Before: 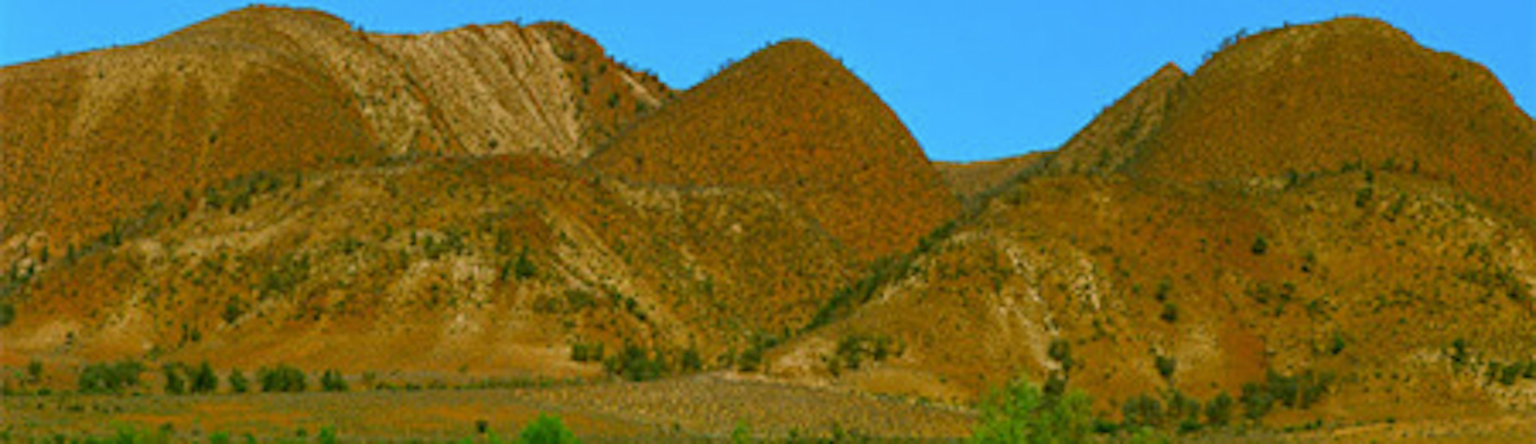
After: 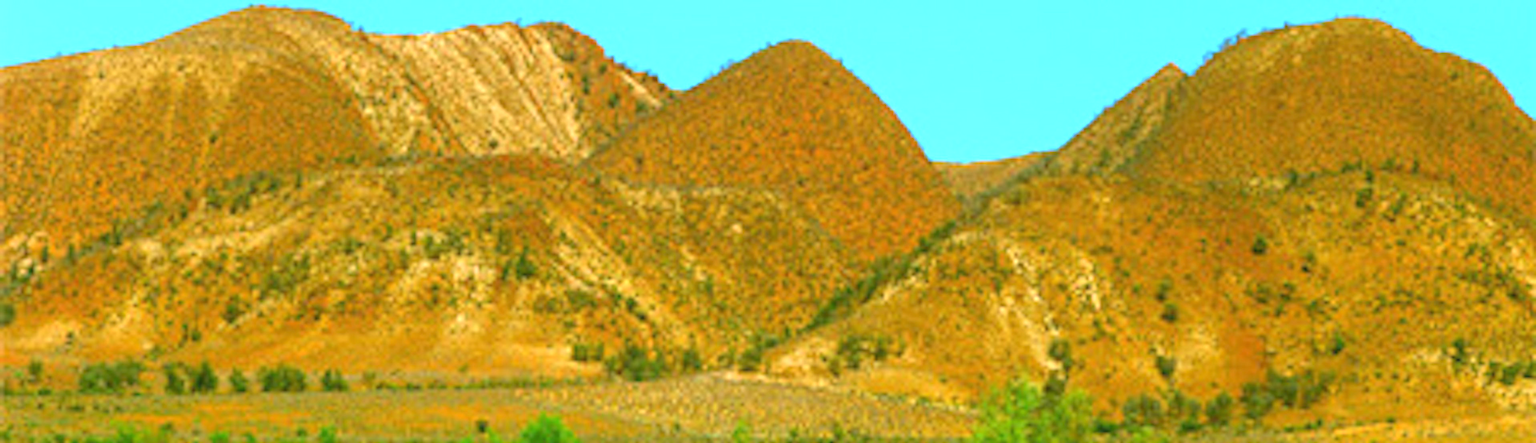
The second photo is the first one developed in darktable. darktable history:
exposure: black level correction 0, exposure 1.379 EV, compensate exposure bias true, compensate highlight preservation false
contrast equalizer: octaves 7, y [[0.6 ×6], [0.55 ×6], [0 ×6], [0 ×6], [0 ×6]], mix -0.3
local contrast: detail 110%
